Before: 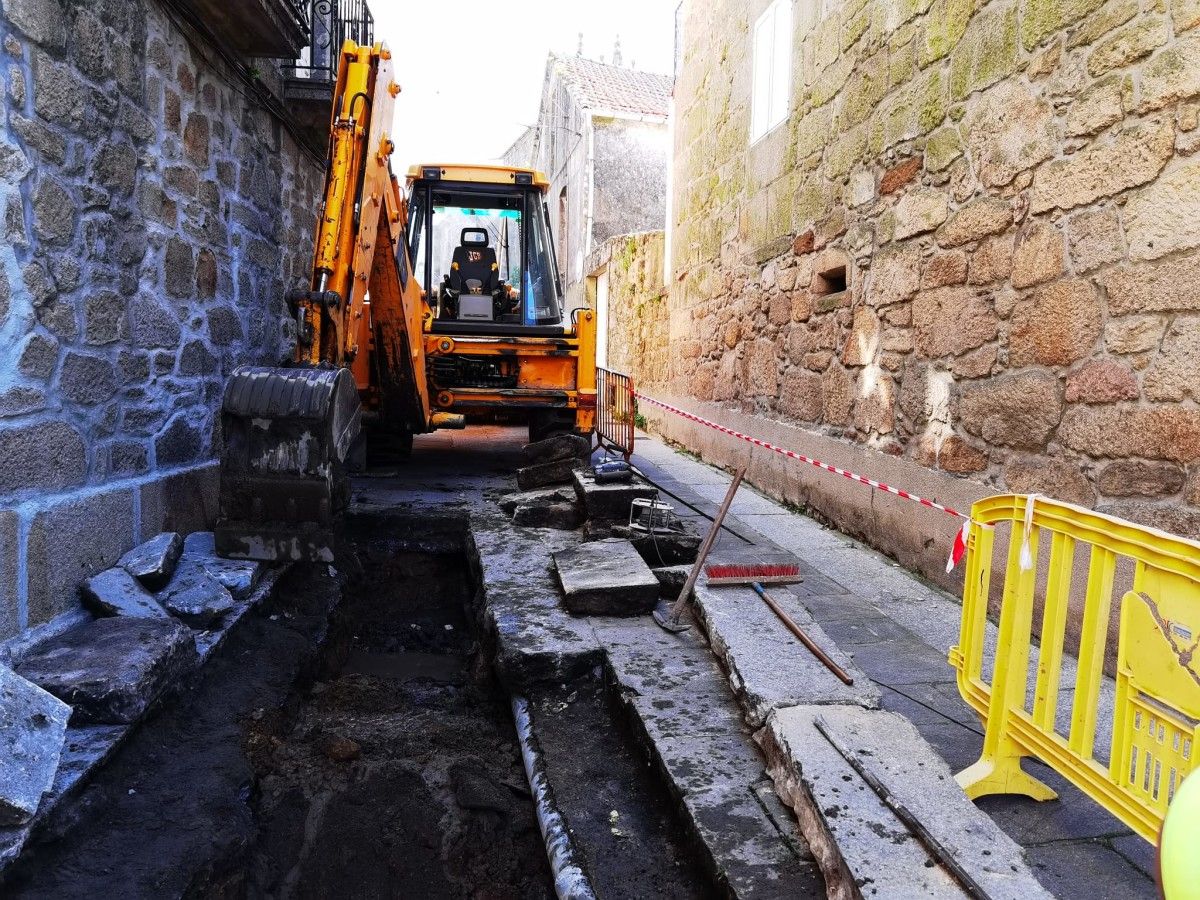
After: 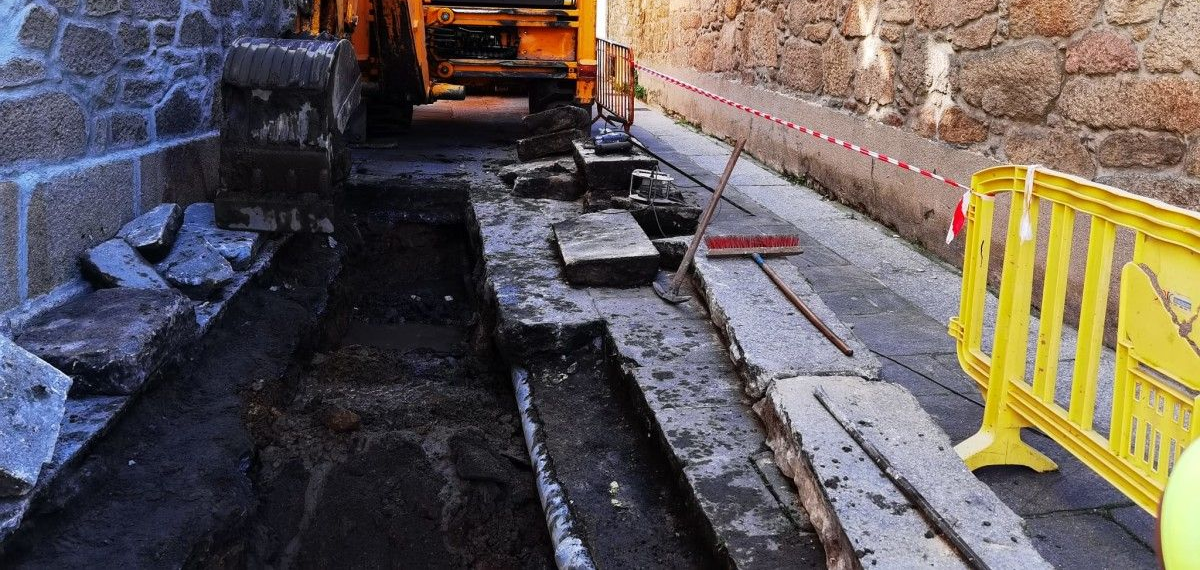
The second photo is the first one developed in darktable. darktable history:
crop and rotate: top 36.587%
